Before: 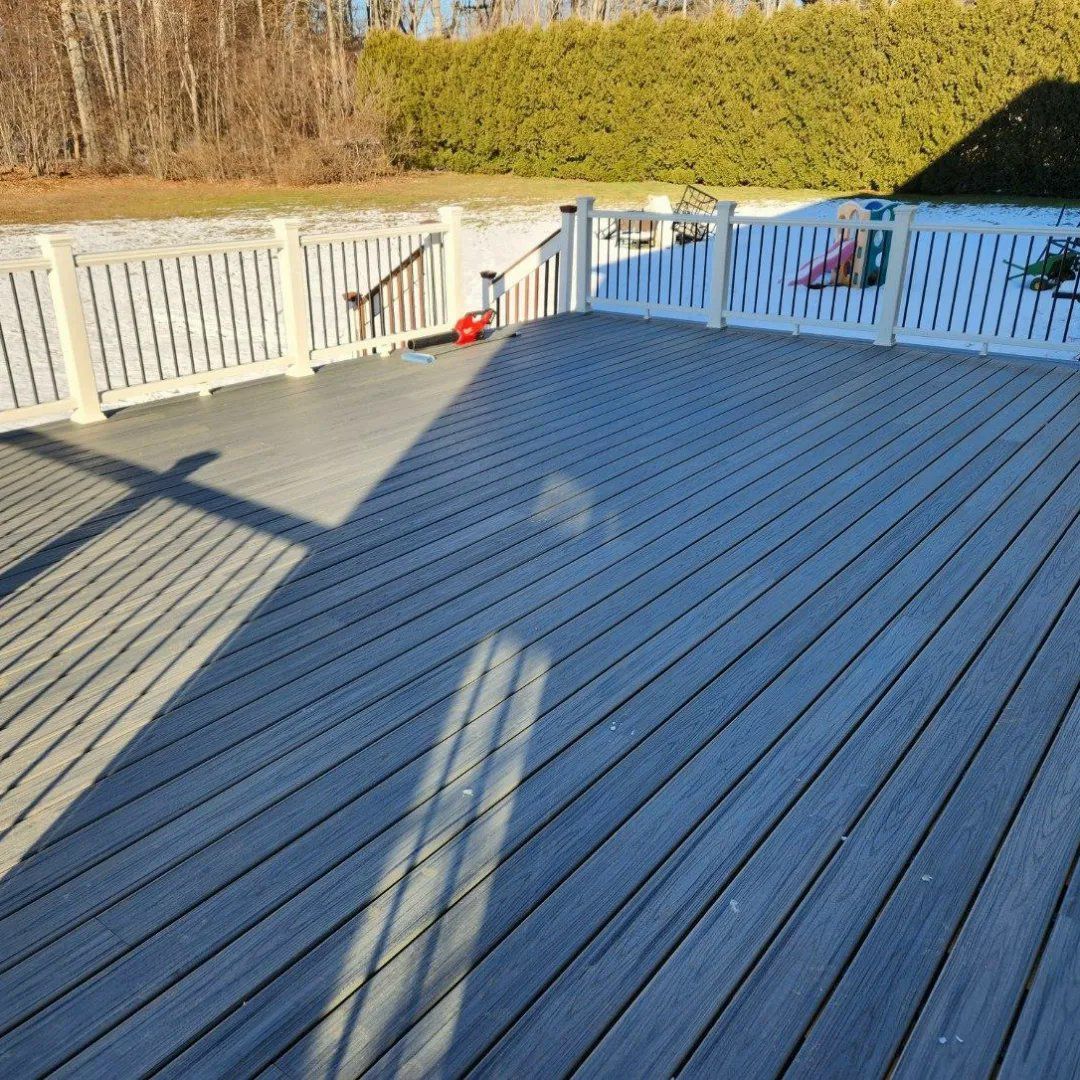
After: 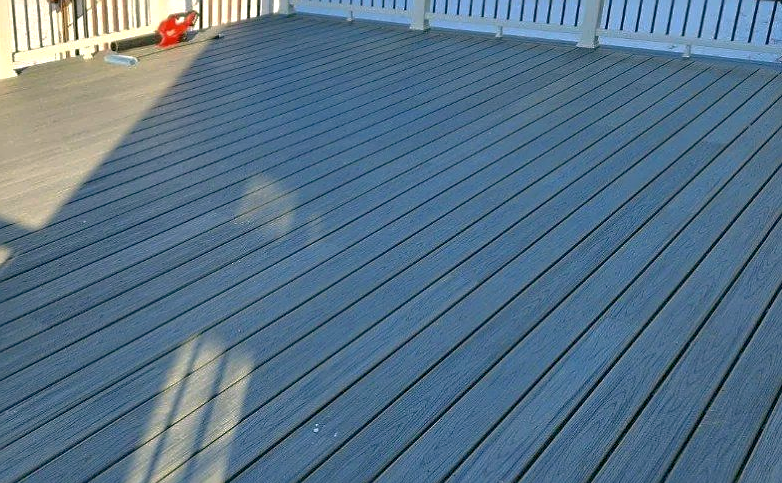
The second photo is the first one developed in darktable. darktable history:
crop and rotate: left 27.53%, top 27.618%, bottom 27.631%
exposure: exposure 0.555 EV, compensate exposure bias true, compensate highlight preservation false
sharpen: radius 1.835, amount 0.404, threshold 1.181
color correction: highlights a* 4.63, highlights b* 4.92, shadows a* -7.49, shadows b* 4.84
tone curve: curves: ch0 [(0, 0) (0.915, 0.89) (1, 1)], preserve colors none
tone equalizer: -8 EV 0.225 EV, -7 EV 0.442 EV, -6 EV 0.448 EV, -5 EV 0.224 EV, -3 EV -0.243 EV, -2 EV -0.431 EV, -1 EV -0.416 EV, +0 EV -0.243 EV, edges refinement/feathering 500, mask exposure compensation -1.57 EV, preserve details no
